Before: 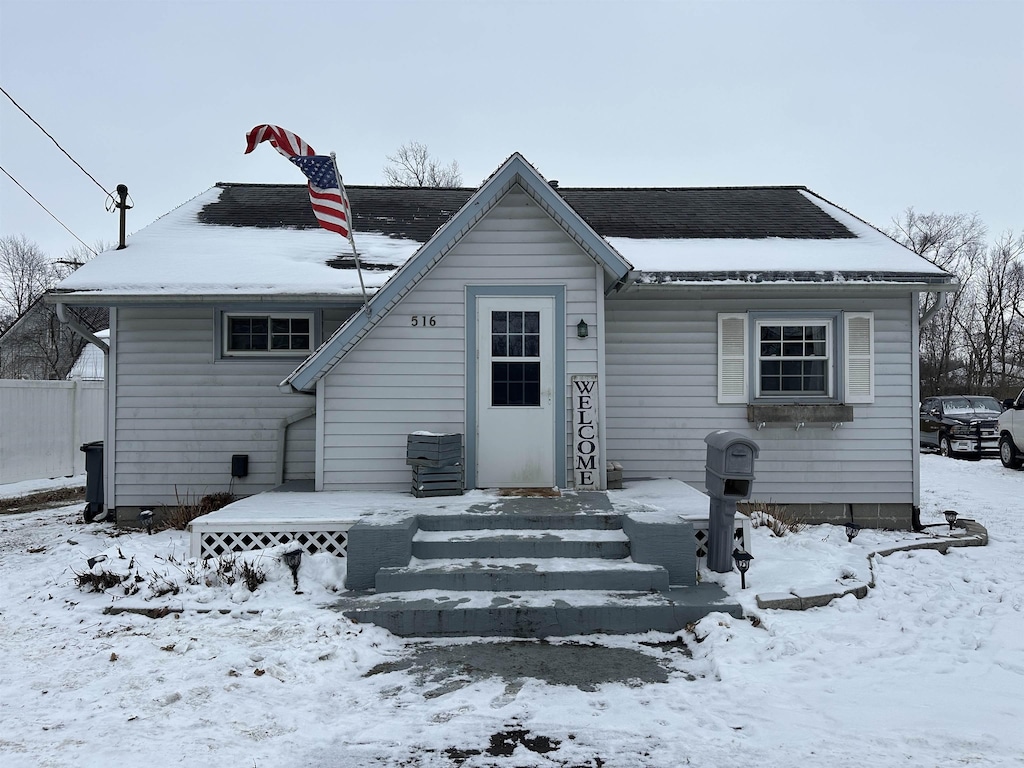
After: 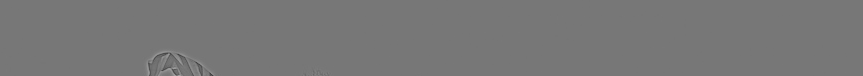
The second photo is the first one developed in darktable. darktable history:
crop and rotate: left 9.644%, top 9.491%, right 6.021%, bottom 80.509%
highpass: sharpness 9.84%, contrast boost 9.94%
